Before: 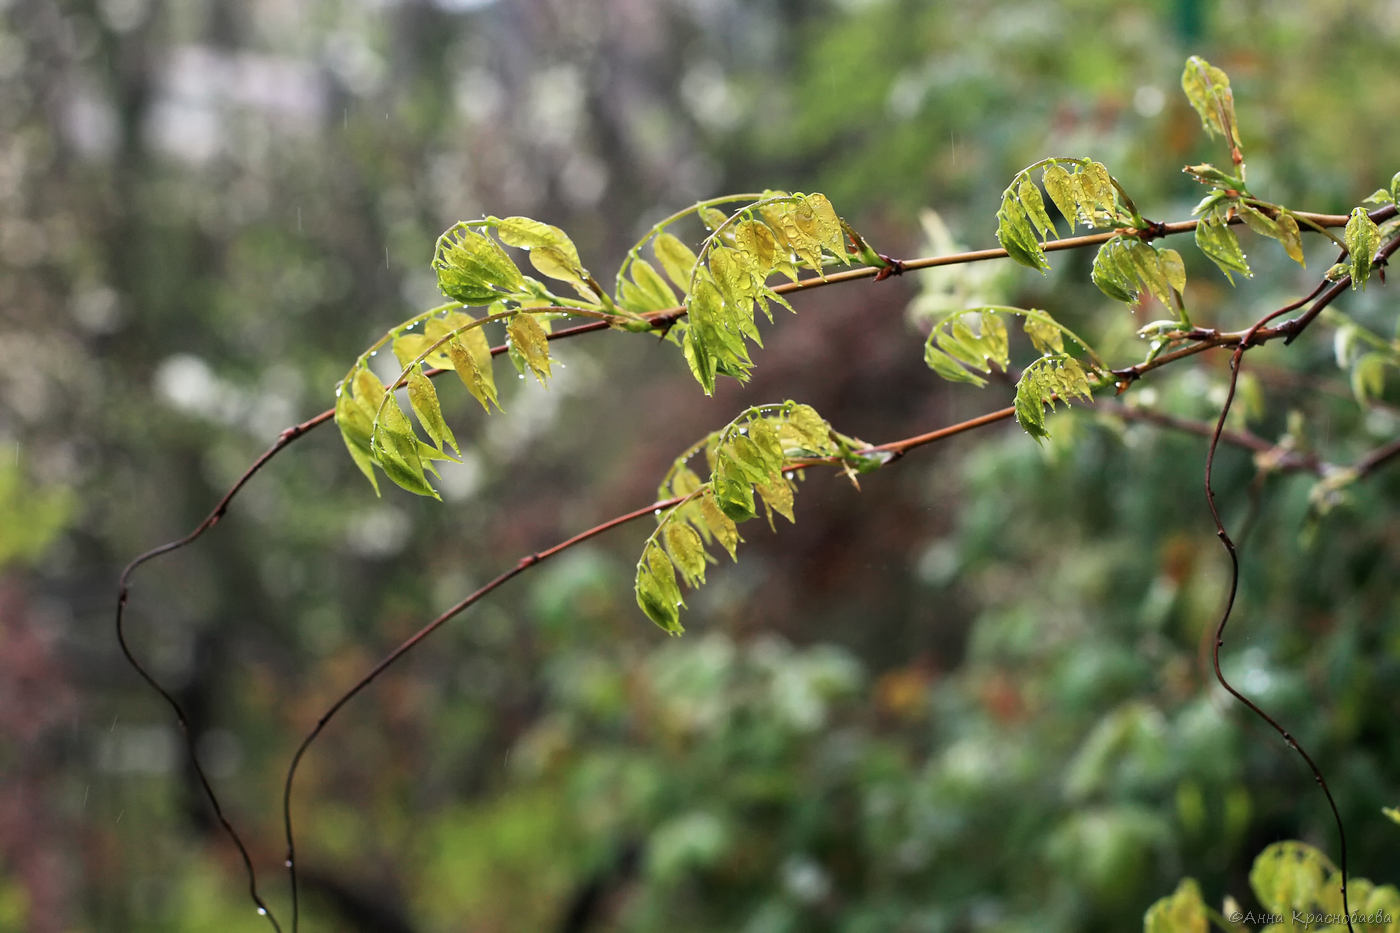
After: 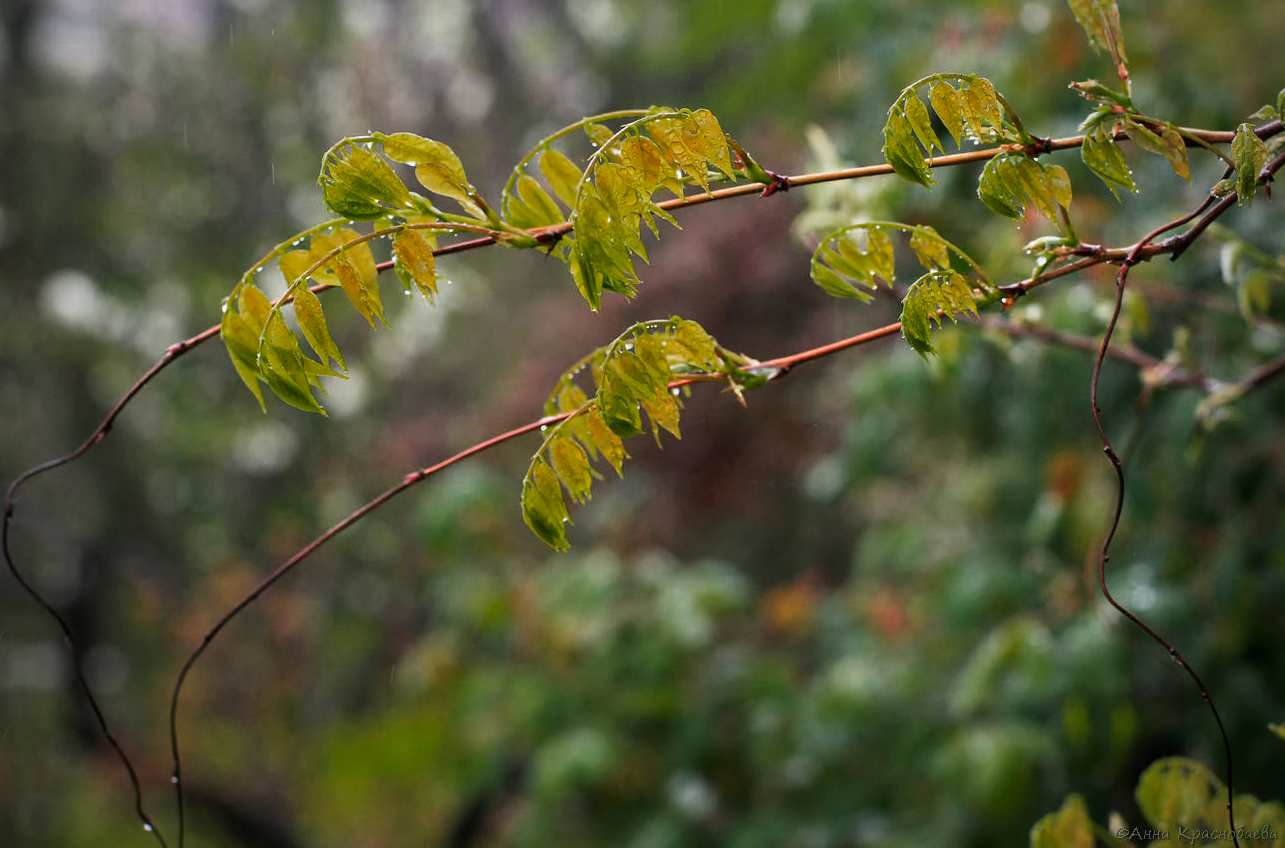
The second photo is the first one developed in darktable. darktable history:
vignetting: fall-off start 67.03%, brightness -0.437, saturation -0.199, width/height ratio 1.017
color zones: curves: ch0 [(0, 0.553) (0.123, 0.58) (0.23, 0.419) (0.468, 0.155) (0.605, 0.132) (0.723, 0.063) (0.833, 0.172) (0.921, 0.468)]; ch1 [(0.025, 0.645) (0.229, 0.584) (0.326, 0.551) (0.537, 0.446) (0.599, 0.911) (0.708, 1) (0.805, 0.944)]; ch2 [(0.086, 0.468) (0.254, 0.464) (0.638, 0.564) (0.702, 0.592) (0.768, 0.564)]
crop and rotate: left 8.148%, top 9.094%
